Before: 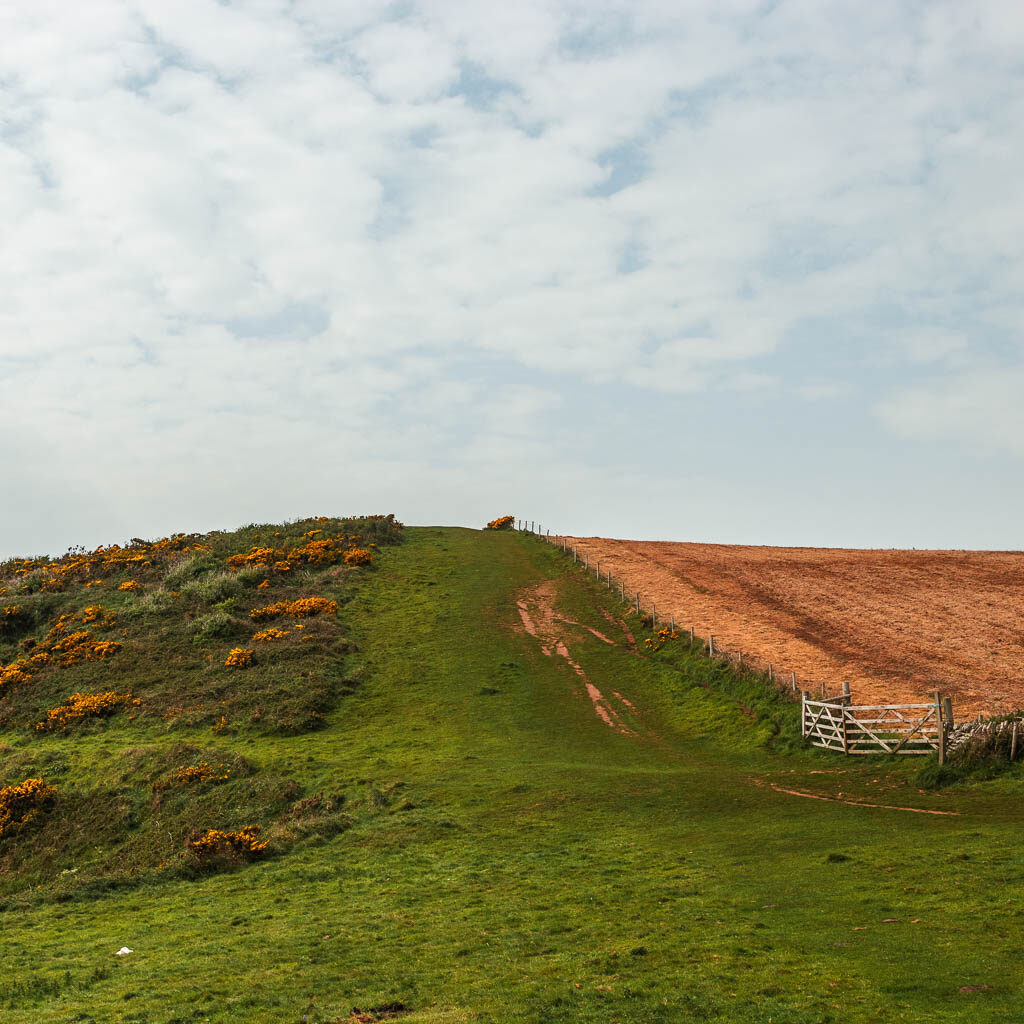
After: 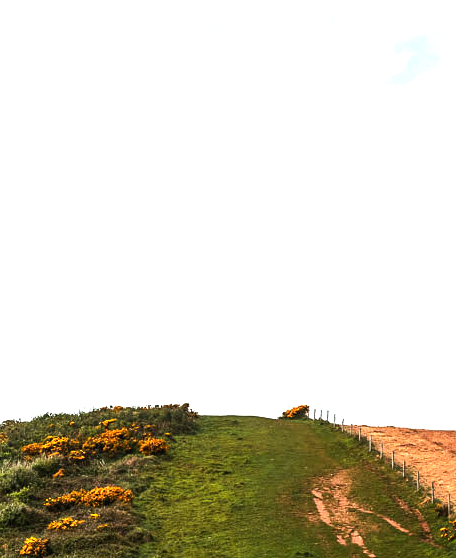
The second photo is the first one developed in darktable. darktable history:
exposure: black level correction 0.001, exposure 0.5 EV, compensate highlight preservation false
tone equalizer: -8 EV -0.761 EV, -7 EV -0.718 EV, -6 EV -0.567 EV, -5 EV -0.393 EV, -3 EV 0.38 EV, -2 EV 0.6 EV, -1 EV 0.674 EV, +0 EV 0.746 EV, edges refinement/feathering 500, mask exposure compensation -1.57 EV, preserve details no
crop: left 20.091%, top 10.866%, right 35.333%, bottom 34.573%
